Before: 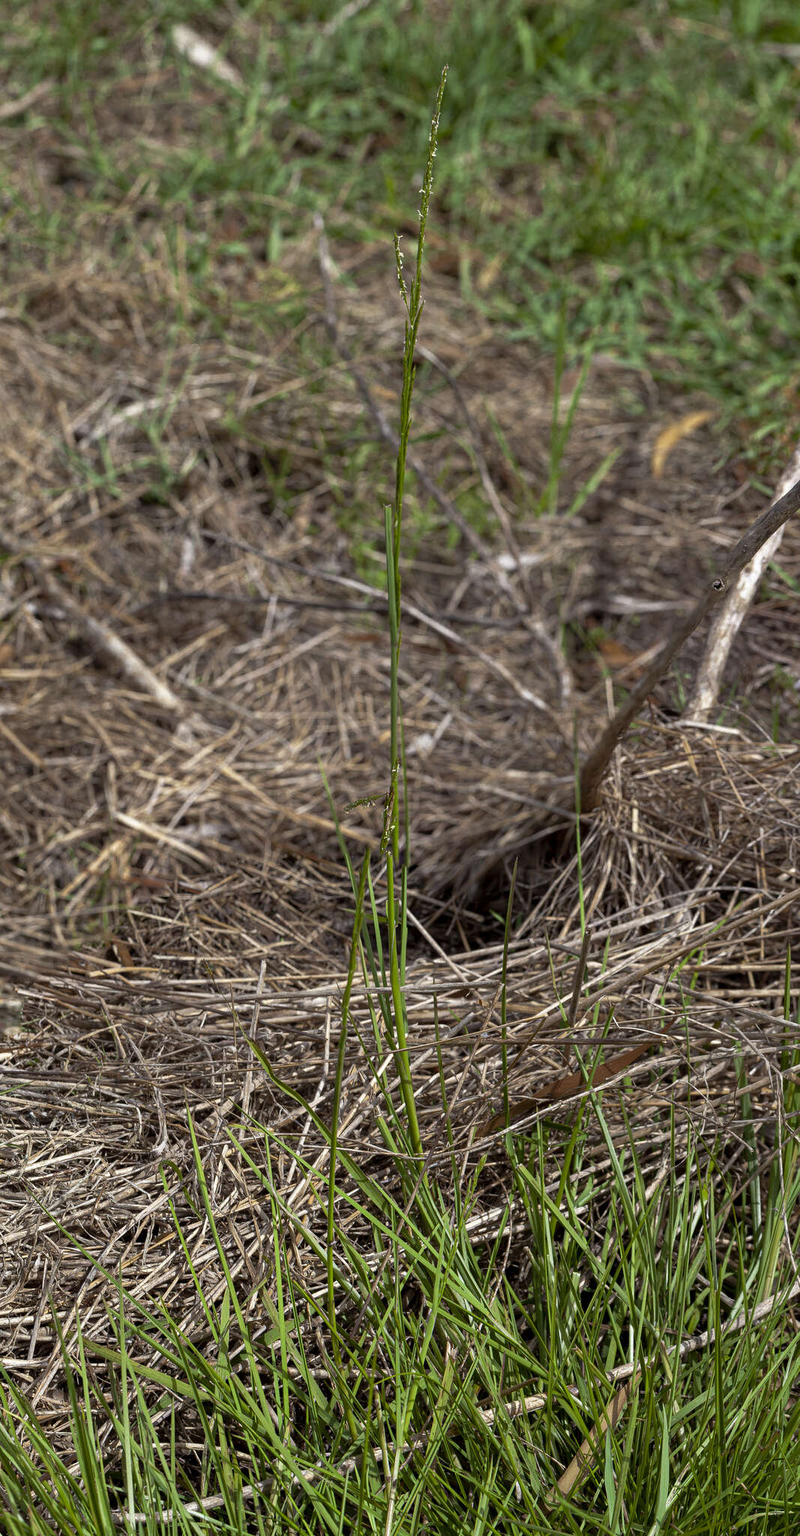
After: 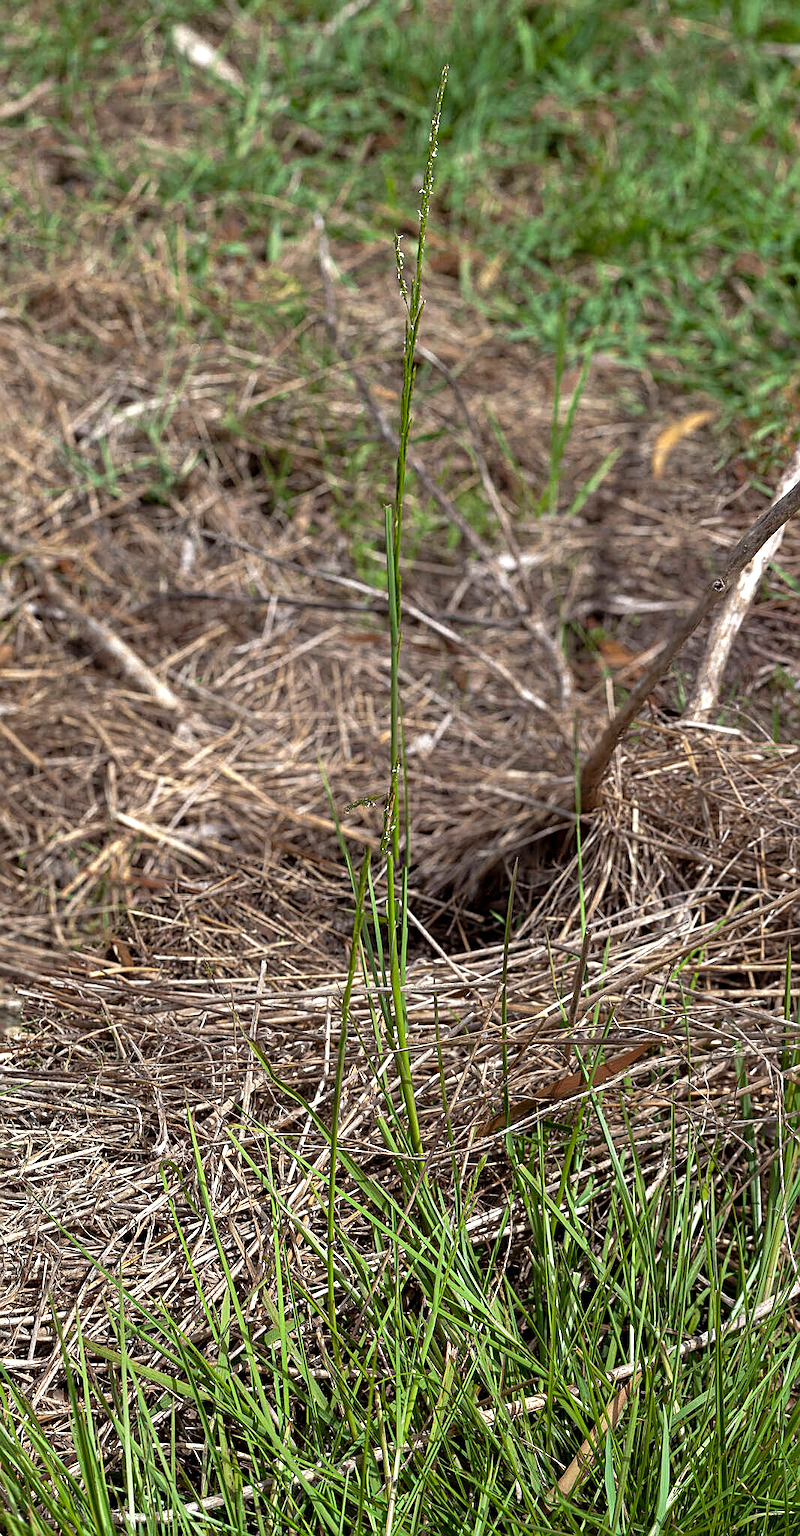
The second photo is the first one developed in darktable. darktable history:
contrast brightness saturation: saturation -0.059
exposure: black level correction 0, exposure 0.499 EV, compensate highlight preservation false
sharpen: on, module defaults
